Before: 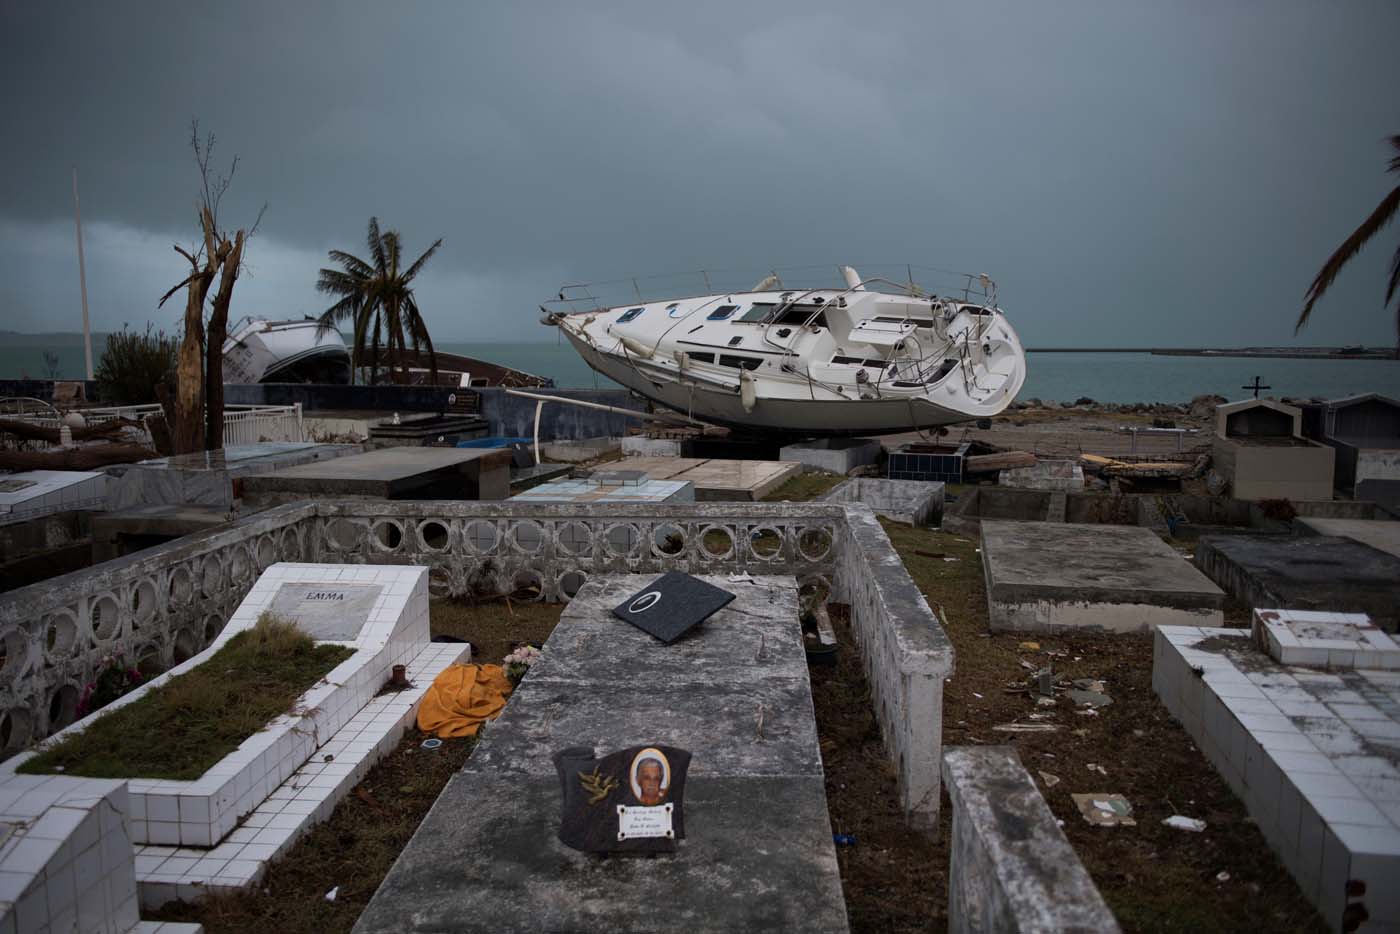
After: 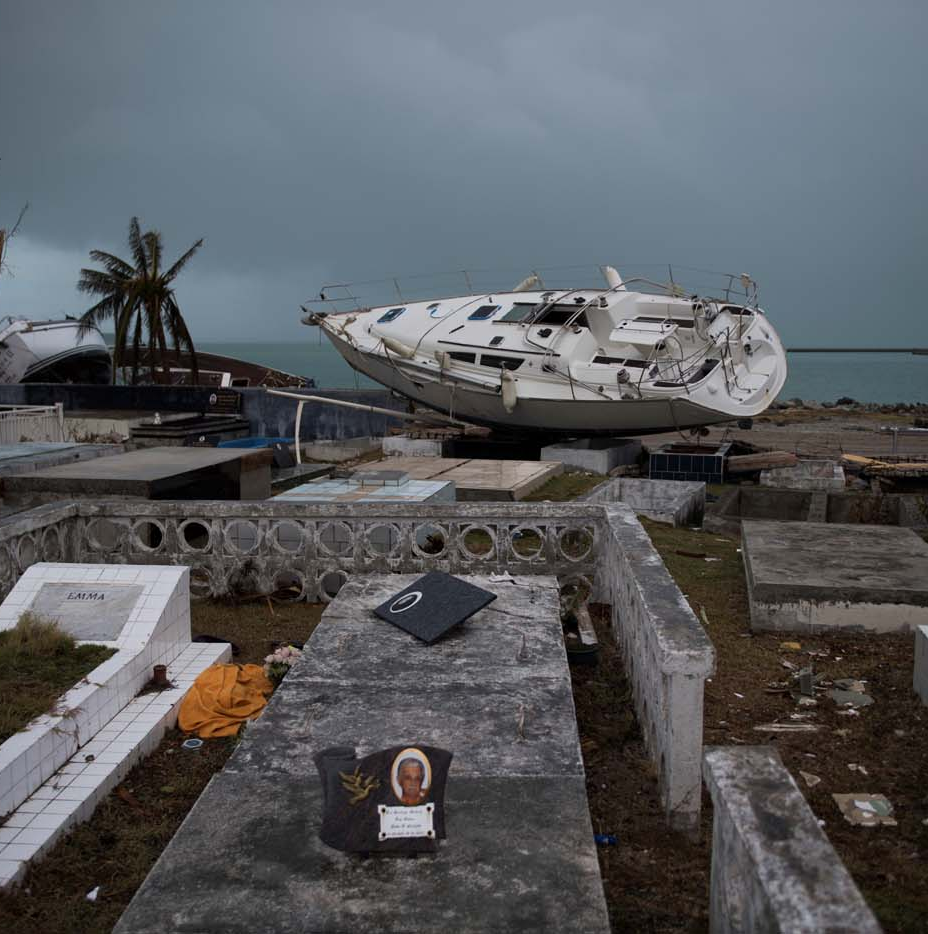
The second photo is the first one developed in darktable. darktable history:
crop: left 17.136%, right 16.568%
